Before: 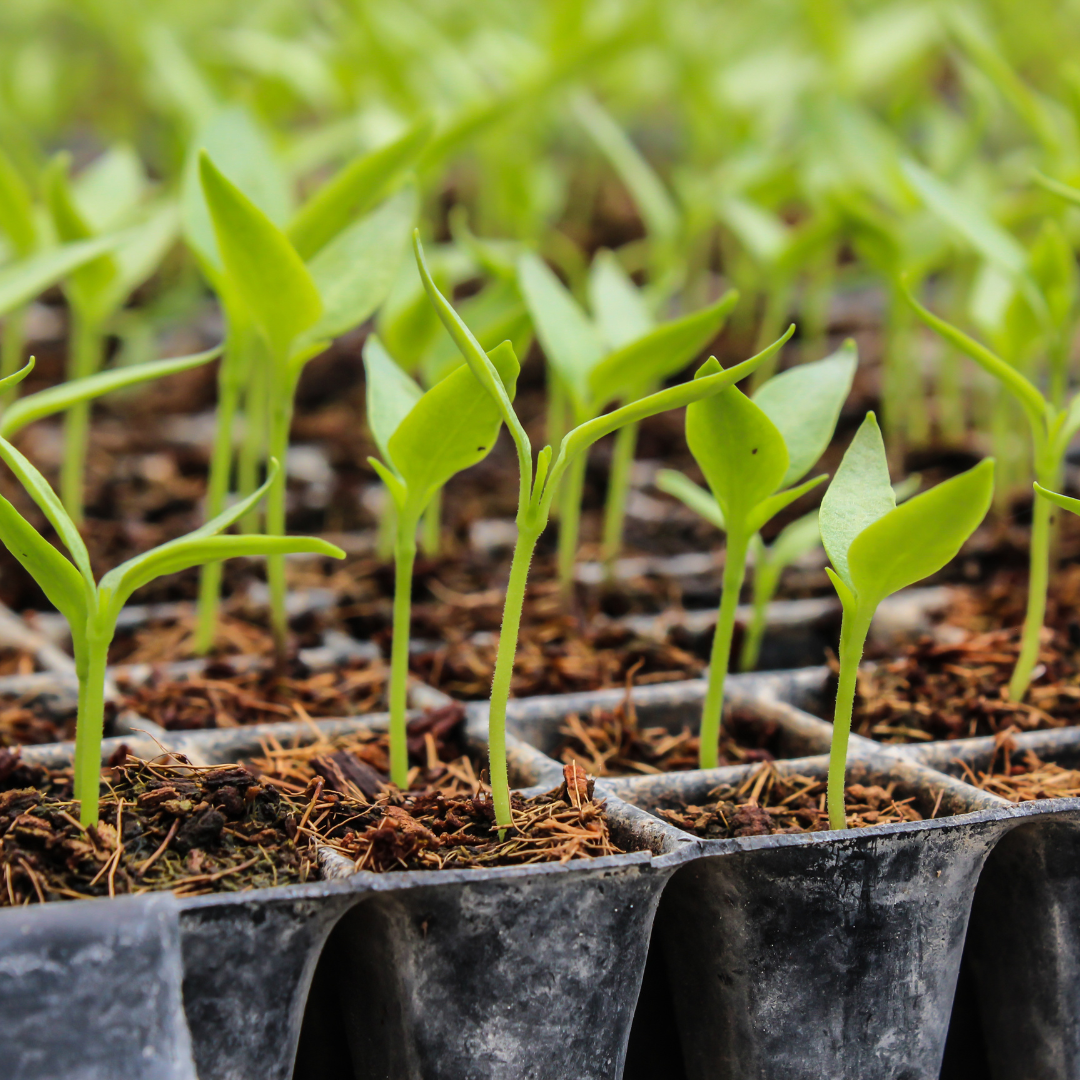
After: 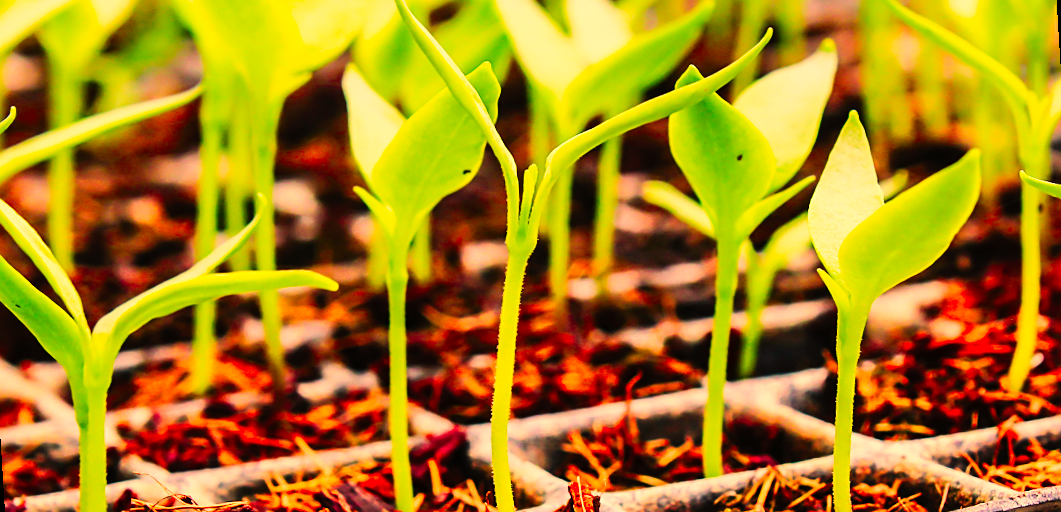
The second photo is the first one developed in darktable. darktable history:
crop and rotate: top 23.043%, bottom 23.437%
tone curve: curves: ch0 [(0, 0) (0.003, 0.002) (0.011, 0.006) (0.025, 0.014) (0.044, 0.02) (0.069, 0.027) (0.1, 0.036) (0.136, 0.05) (0.177, 0.081) (0.224, 0.118) (0.277, 0.183) (0.335, 0.262) (0.399, 0.351) (0.468, 0.456) (0.543, 0.571) (0.623, 0.692) (0.709, 0.795) (0.801, 0.88) (0.898, 0.948) (1, 1)], preserve colors none
rotate and perspective: rotation -3.52°, crop left 0.036, crop right 0.964, crop top 0.081, crop bottom 0.919
sharpen: on, module defaults
exposure: black level correction 0, exposure 0.5 EV, compensate exposure bias true, compensate highlight preservation false
color contrast: green-magenta contrast 1.73, blue-yellow contrast 1.15
color correction: highlights a* 15, highlights b* 31.55
